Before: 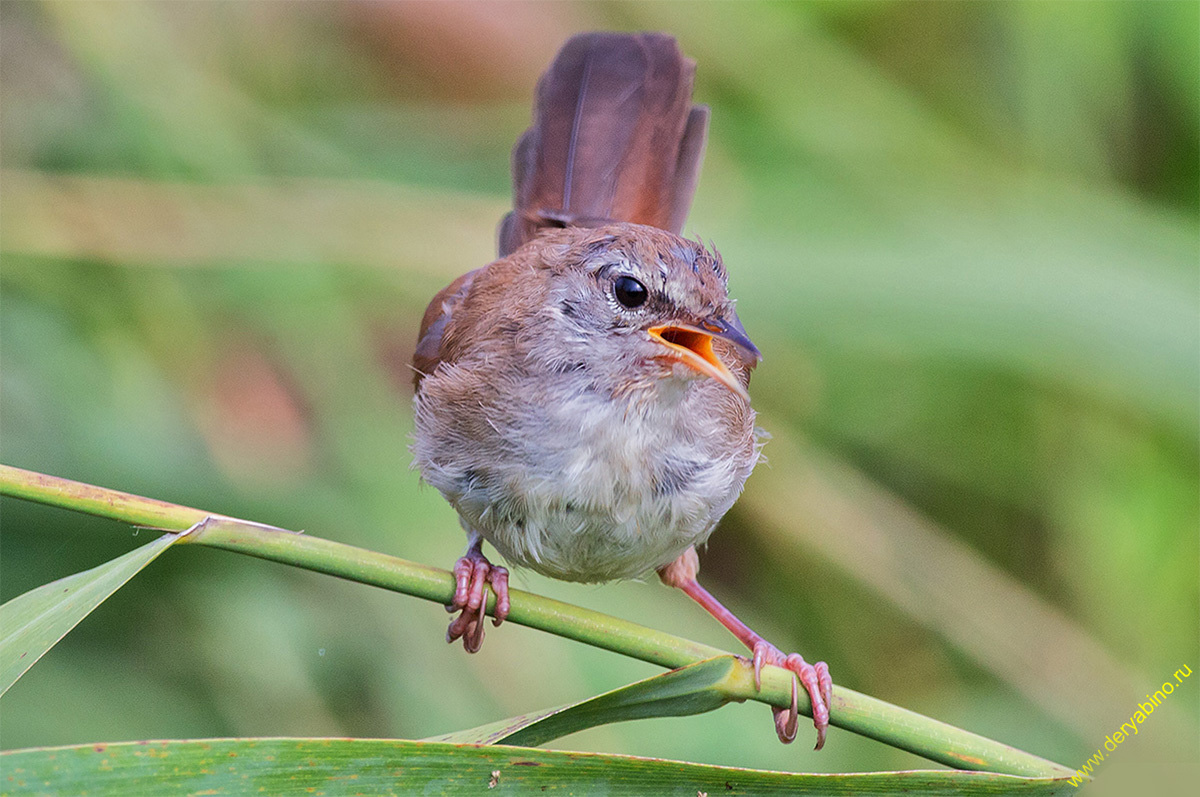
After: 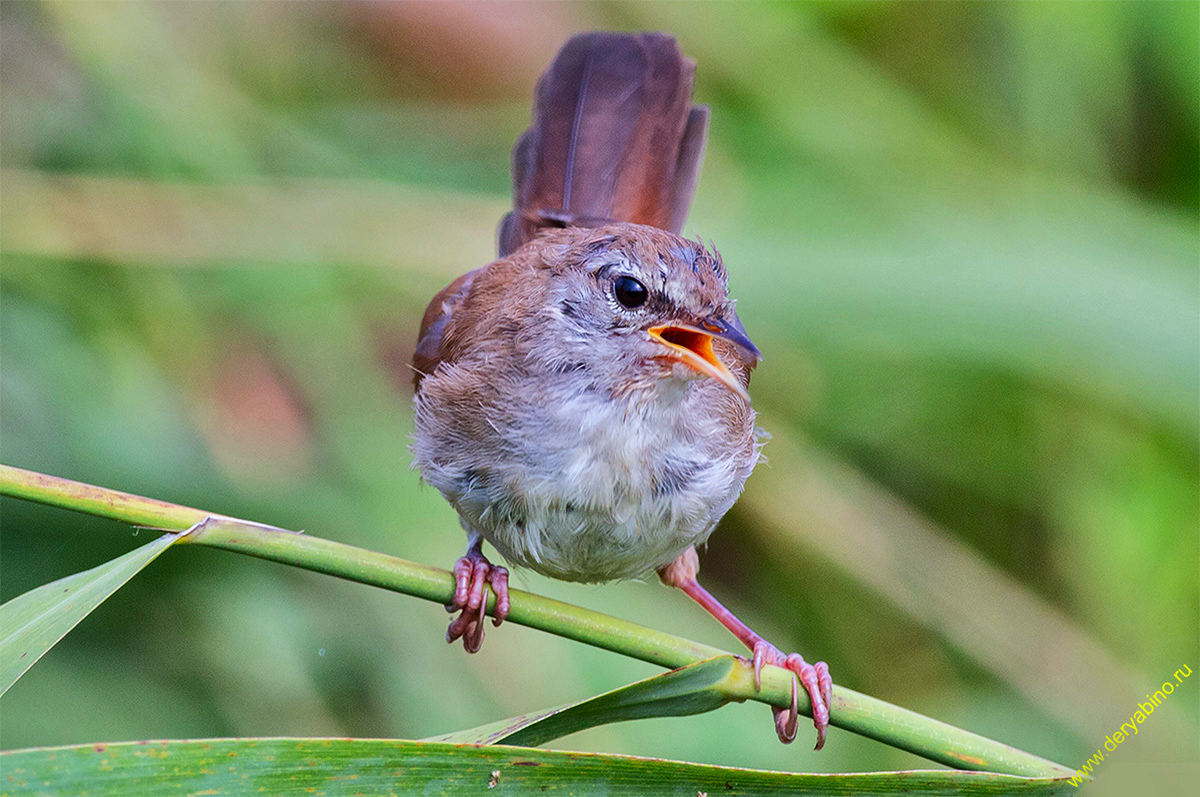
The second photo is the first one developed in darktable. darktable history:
contrast brightness saturation: contrast 0.13, brightness -0.05, saturation 0.16
white balance: red 0.967, blue 1.049
